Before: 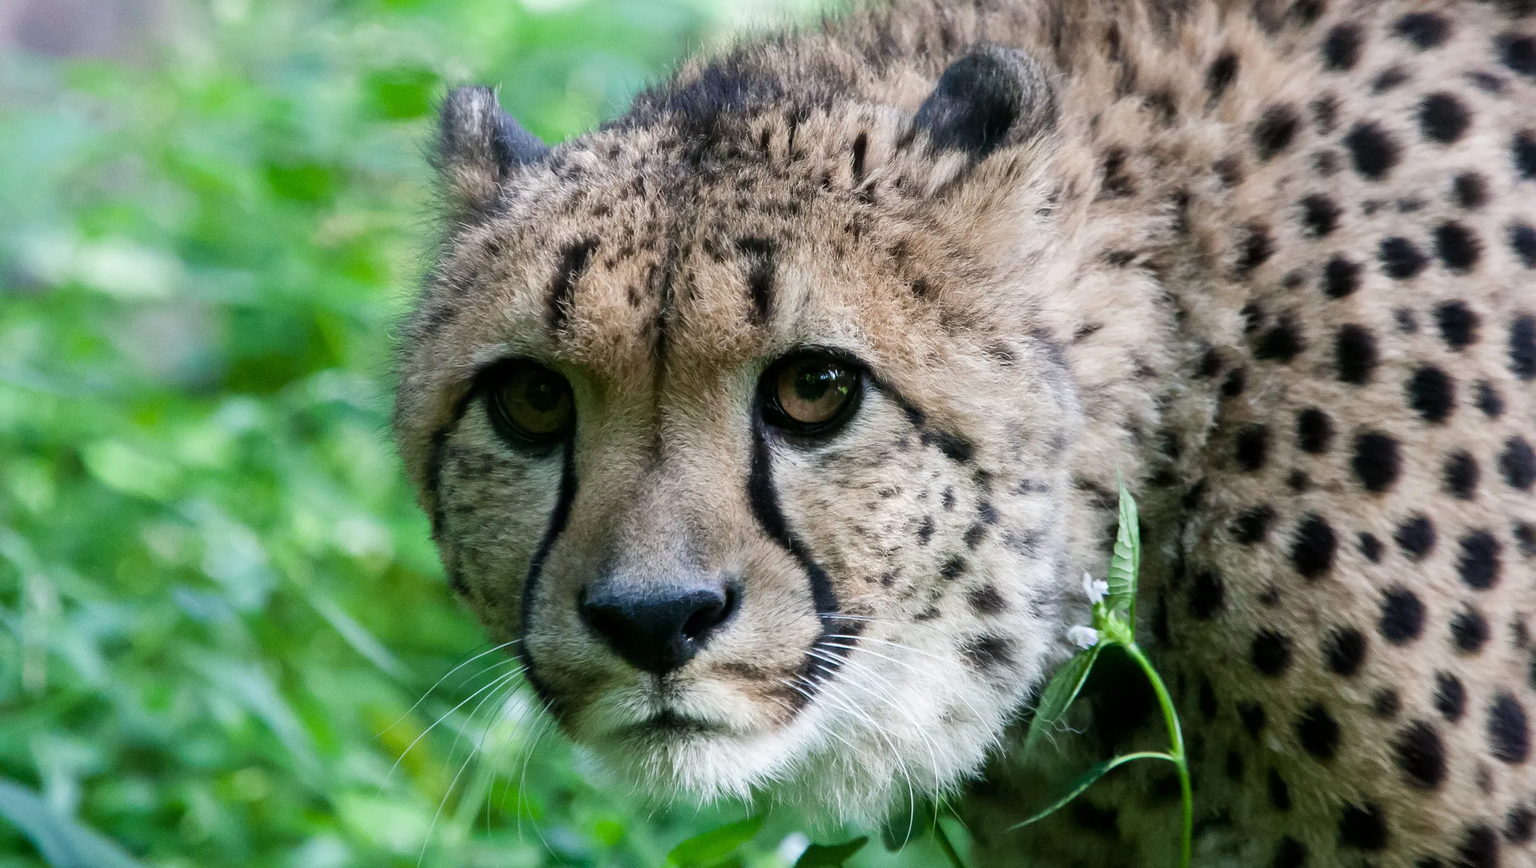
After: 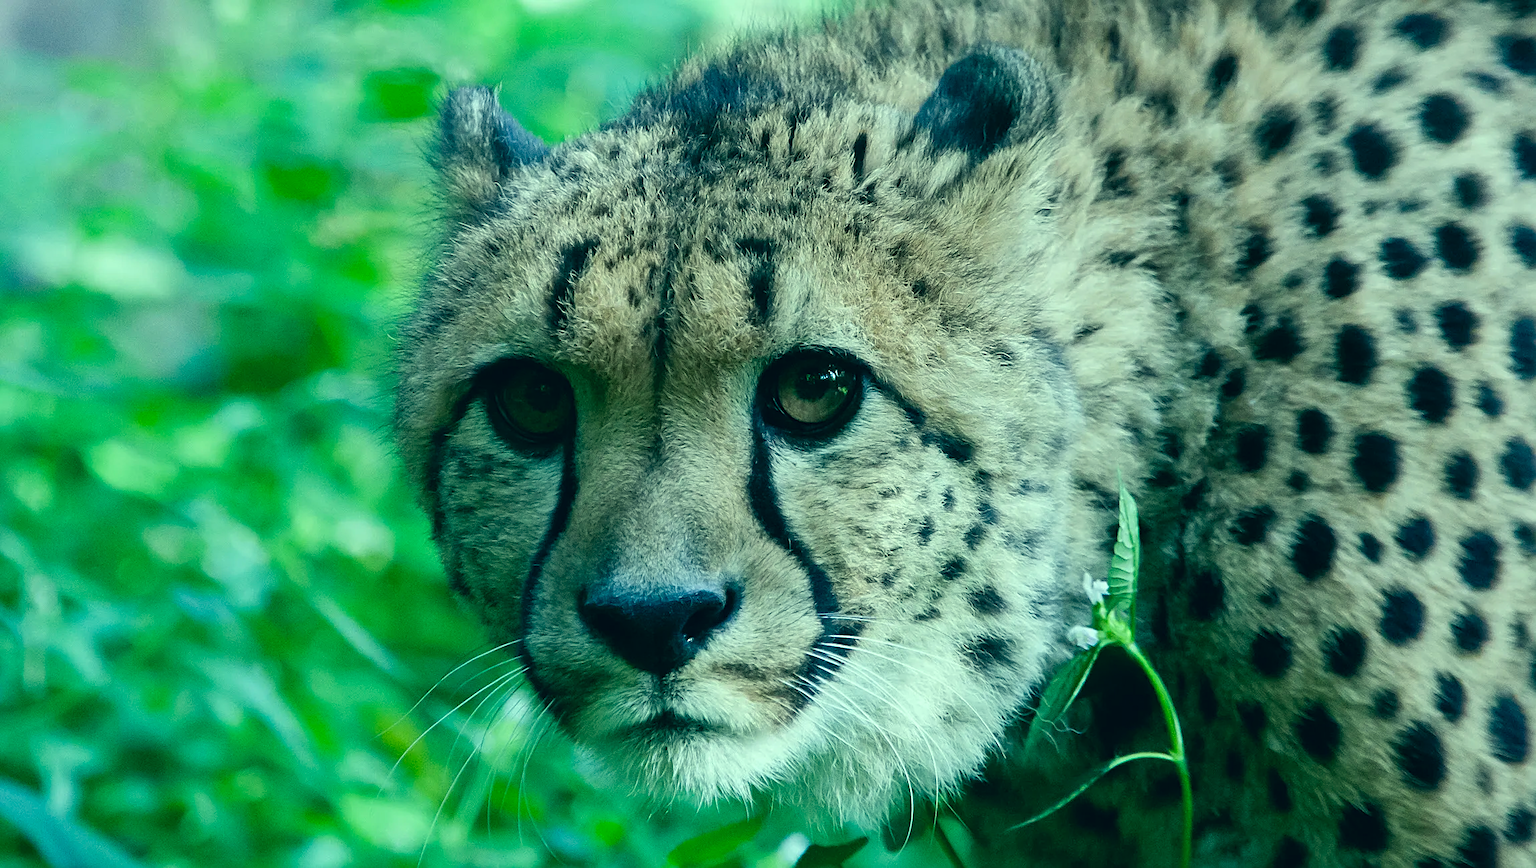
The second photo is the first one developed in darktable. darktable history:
sharpen: on, module defaults
color correction: highlights a* -20.06, highlights b* 9.8, shadows a* -20.2, shadows b* -11.06
